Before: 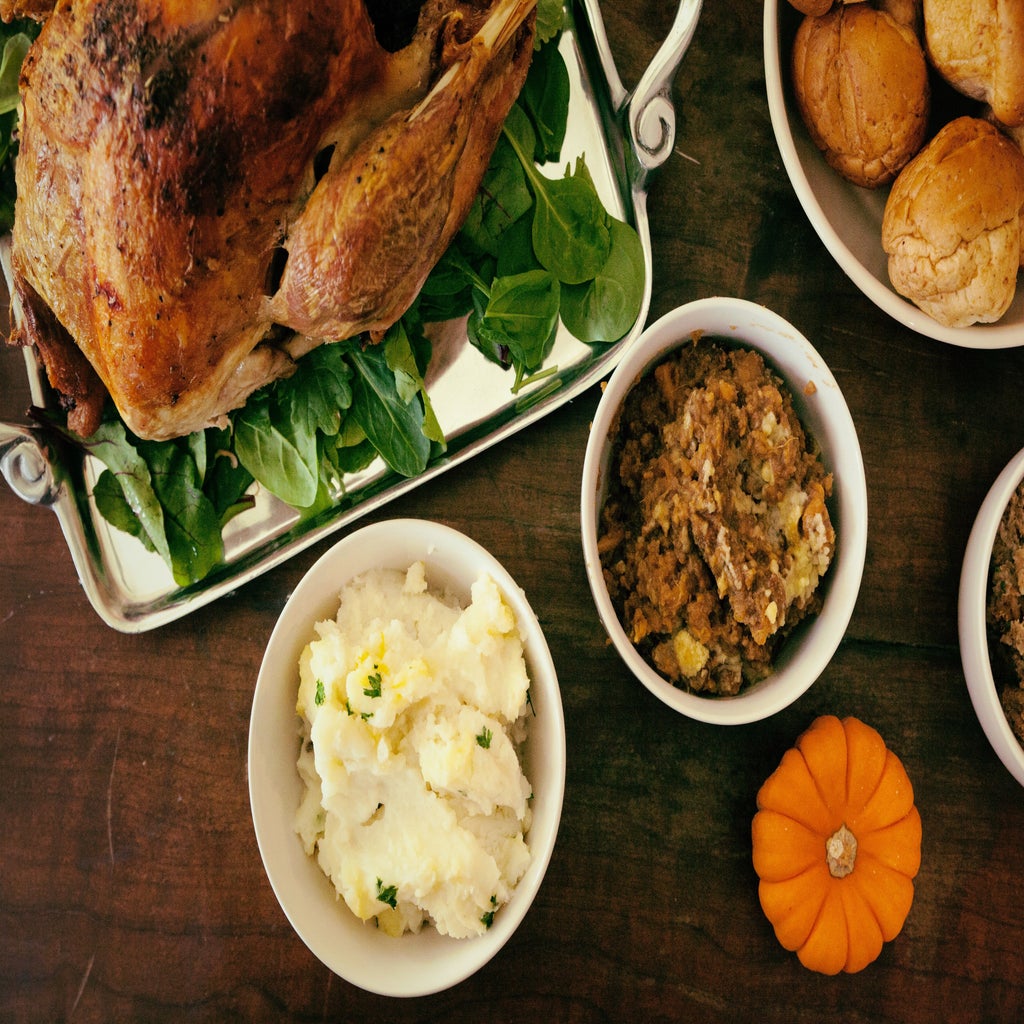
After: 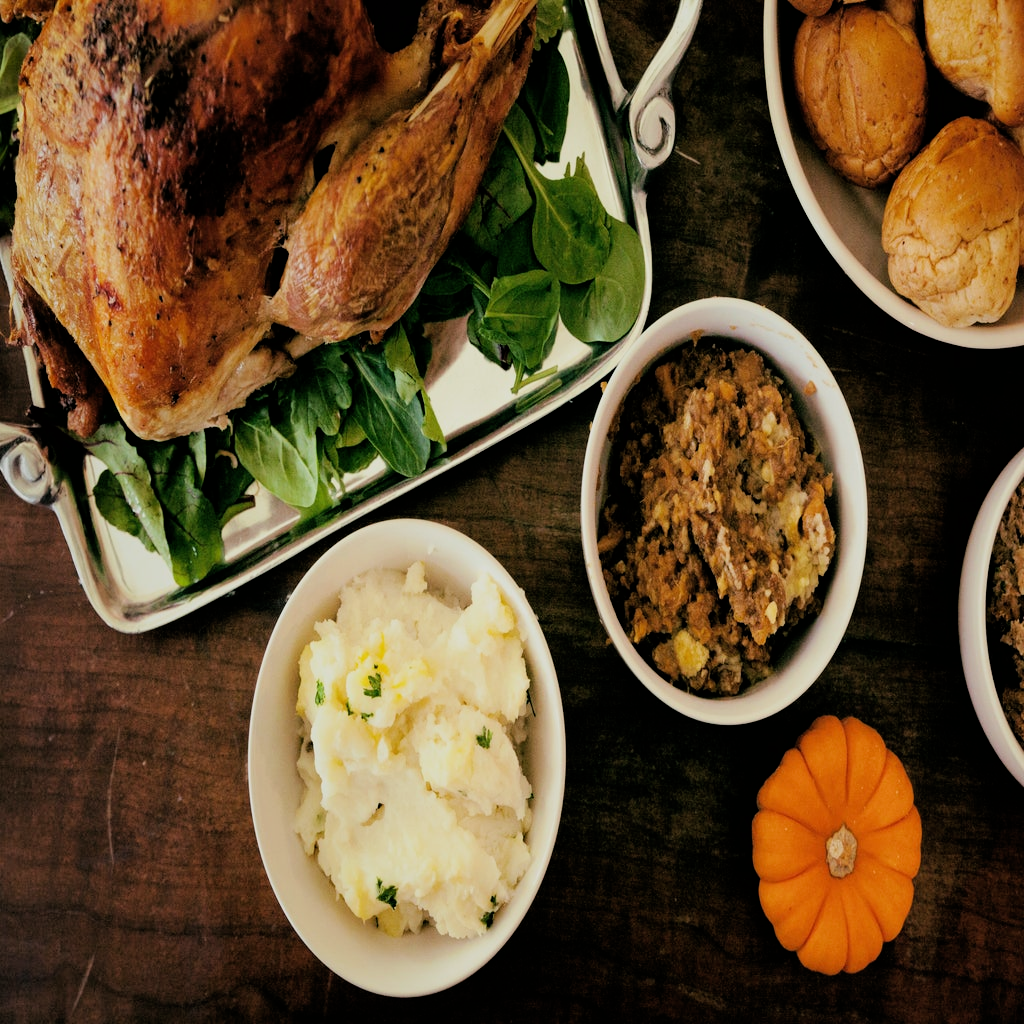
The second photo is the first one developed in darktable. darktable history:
filmic rgb: black relative exposure -7.72 EV, white relative exposure 4.39 EV, hardness 3.75, latitude 49.08%, contrast 1.101
